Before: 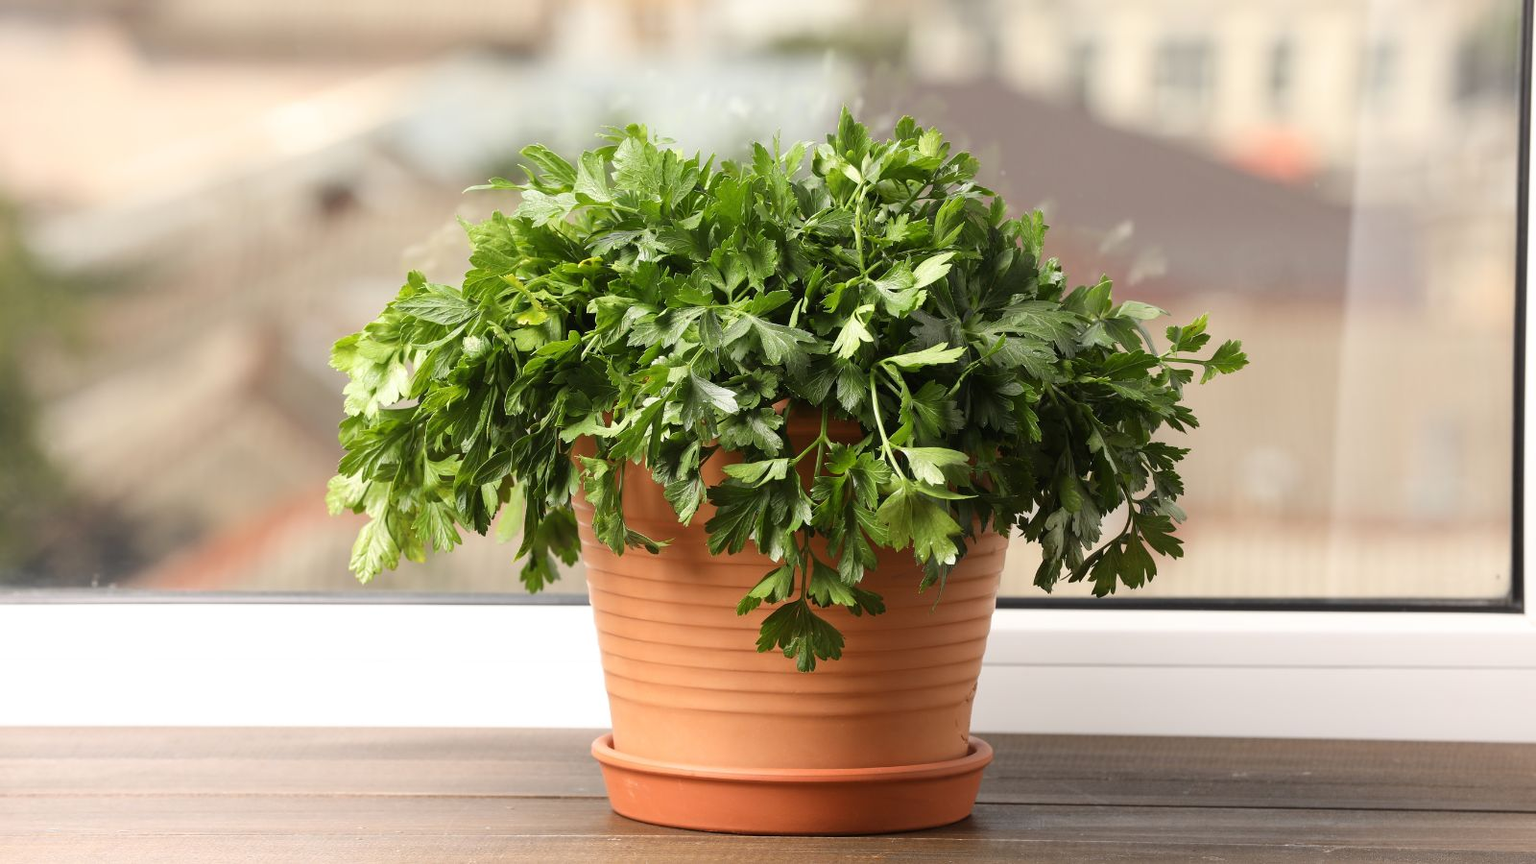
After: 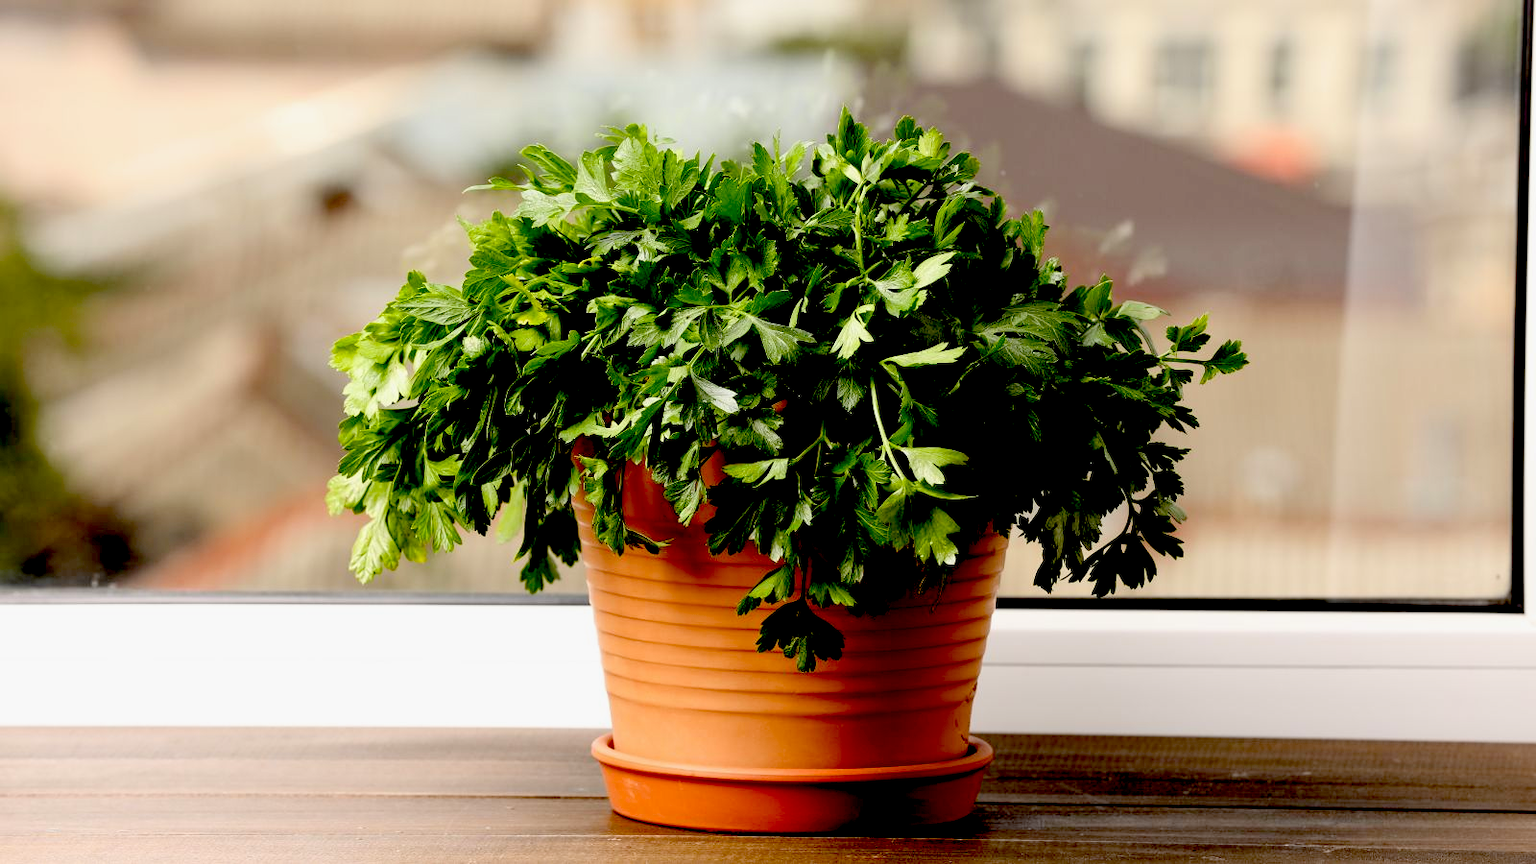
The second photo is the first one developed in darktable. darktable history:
exposure: black level correction 0.1, exposure -0.092 EV, compensate highlight preservation false
base curve: curves: ch0 [(0, 0) (0.472, 0.508) (1, 1)]
